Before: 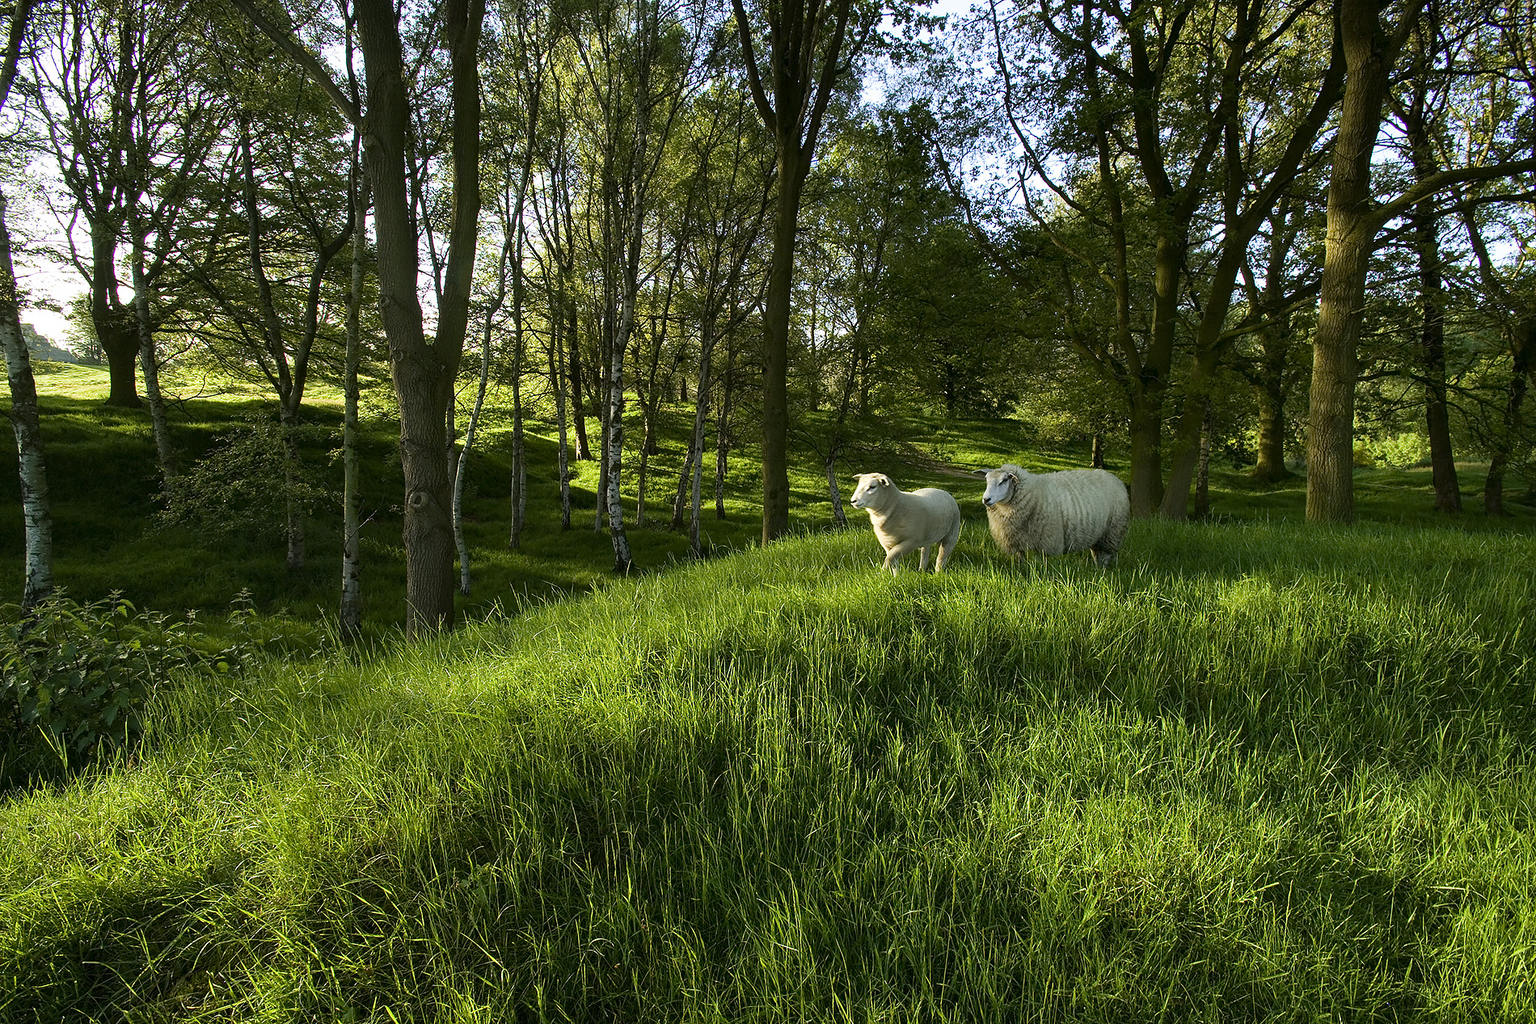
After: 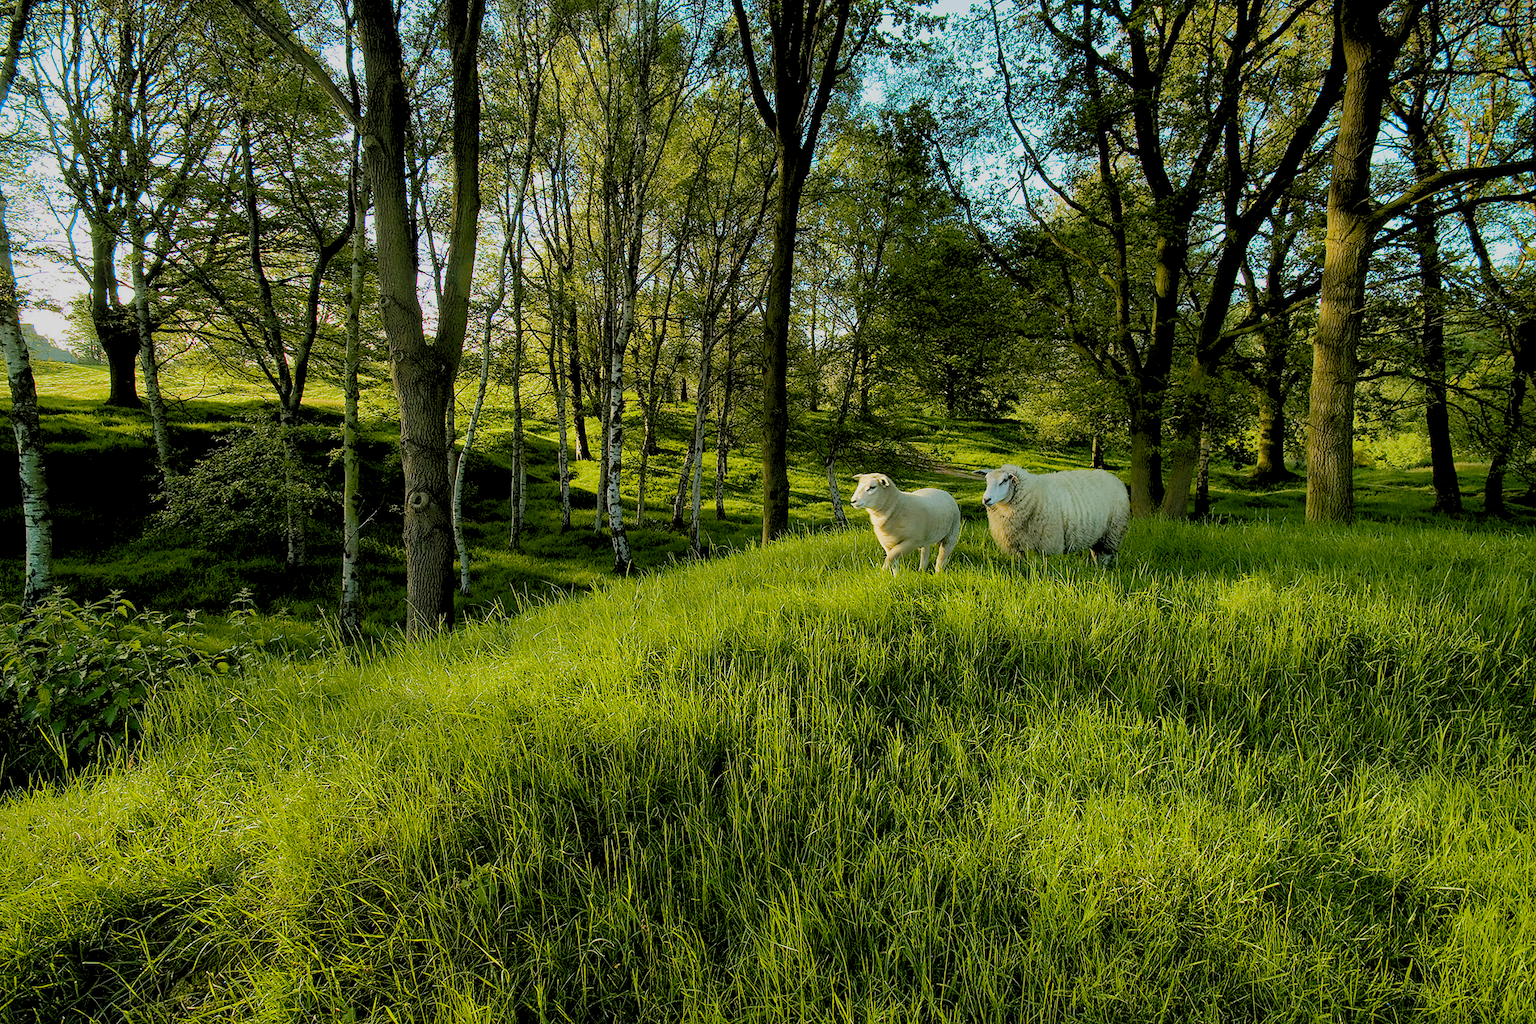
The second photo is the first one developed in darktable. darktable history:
color zones: curves: ch0 [(0.254, 0.492) (0.724, 0.62)]; ch1 [(0.25, 0.528) (0.719, 0.796)]; ch2 [(0, 0.472) (0.25, 0.5) (0.73, 0.184)]
levels: white 99.93%, levels [0.072, 0.414, 0.976]
exposure: exposure -0.375 EV, compensate highlight preservation false
shadows and highlights: shadows 24.82, highlights -70.68
